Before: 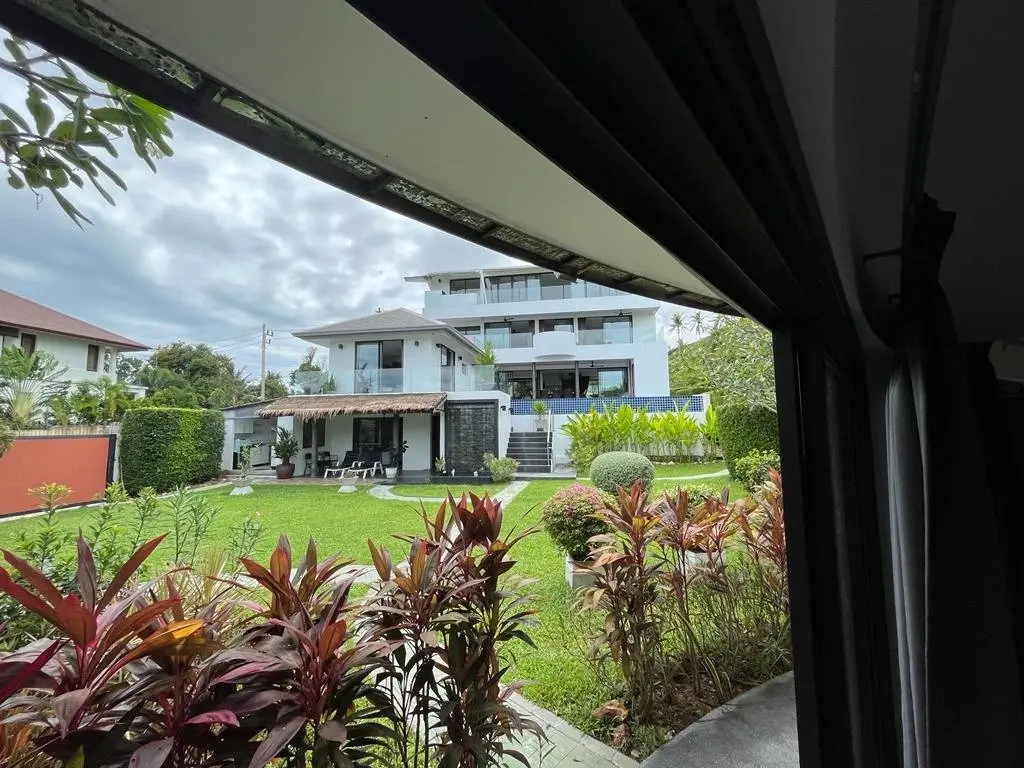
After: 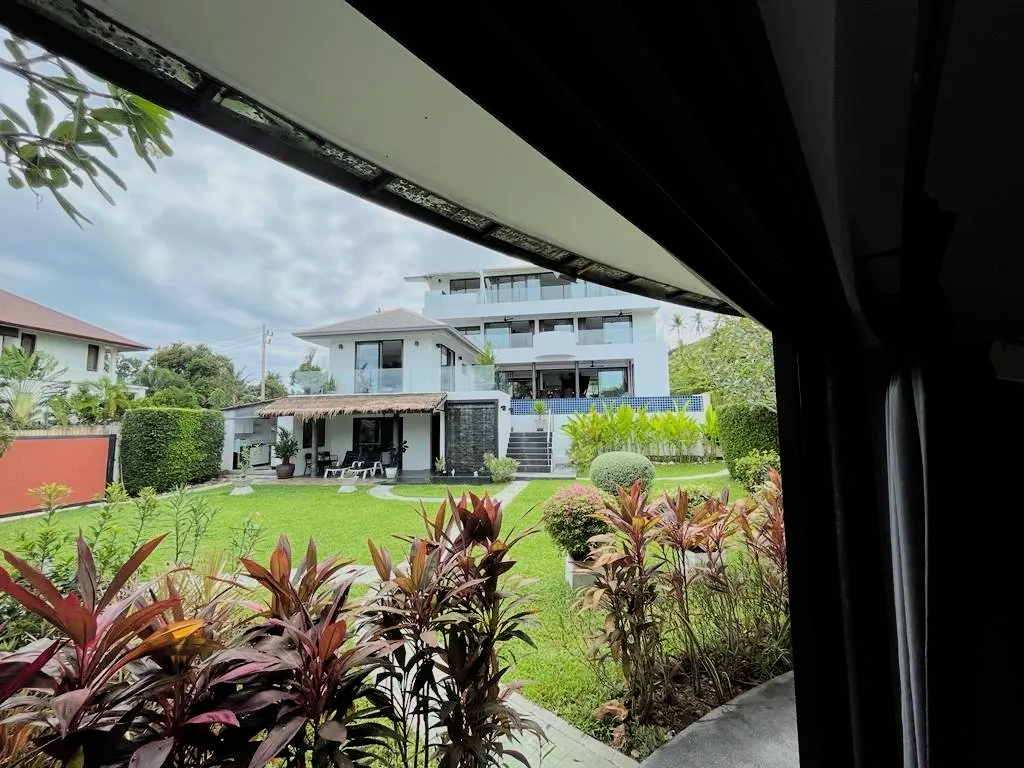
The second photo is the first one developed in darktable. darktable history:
filmic rgb: black relative exposure -7.65 EV, white relative exposure 4.56 EV, hardness 3.61, color science v6 (2022), iterations of high-quality reconstruction 0
tone equalizer: -8 EV -0.449 EV, -7 EV -0.397 EV, -6 EV -0.354 EV, -5 EV -0.248 EV, -3 EV 0.223 EV, -2 EV 0.306 EV, -1 EV 0.382 EV, +0 EV 0.407 EV
